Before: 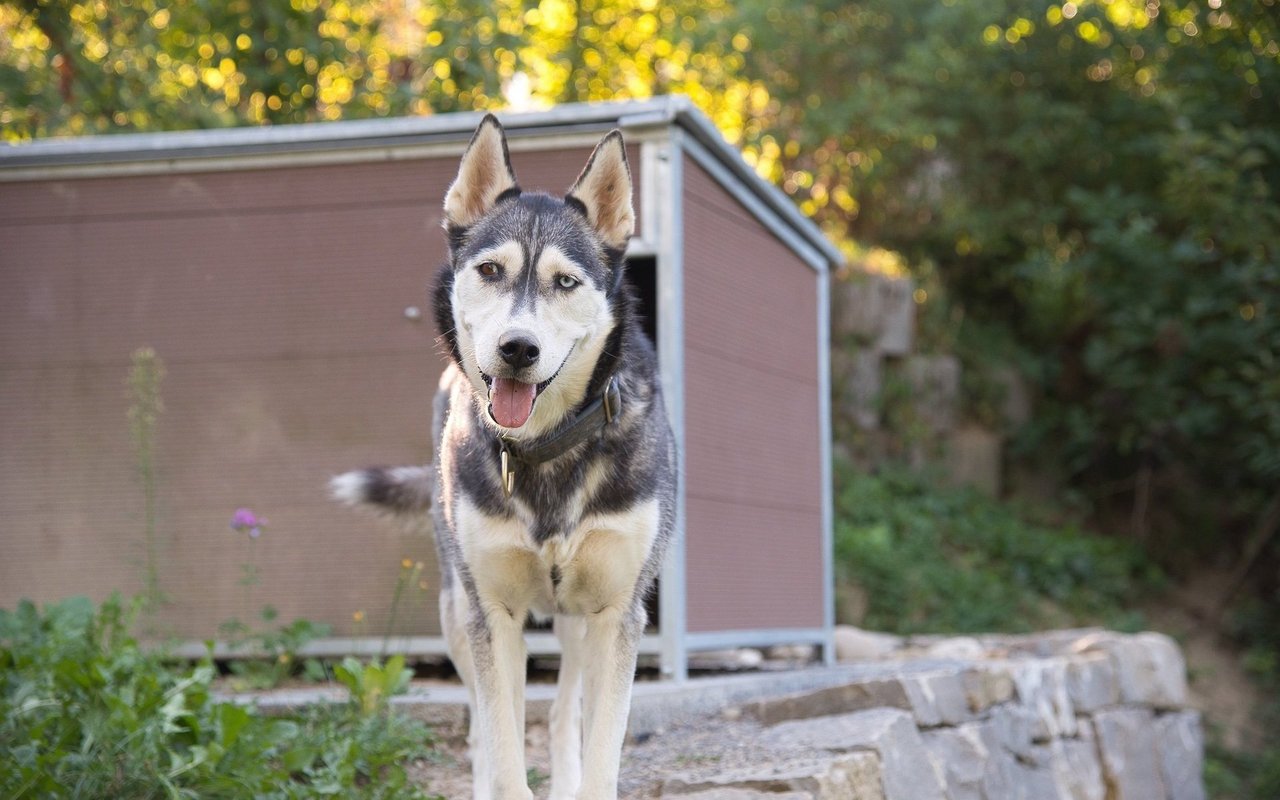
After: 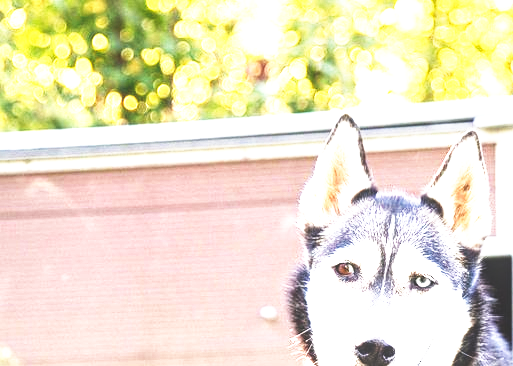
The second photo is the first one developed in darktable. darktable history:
sharpen: amount 0.205
contrast brightness saturation: saturation -0.064
crop and rotate: left 11.279%, top 0.085%, right 48.607%, bottom 54.15%
base curve: curves: ch0 [(0, 0.036) (0.007, 0.037) (0.604, 0.887) (1, 1)], preserve colors none
exposure: black level correction 0, exposure 1.739 EV, compensate highlight preservation false
color balance rgb: perceptual saturation grading › global saturation 20%, perceptual saturation grading › highlights -24.953%, perceptual saturation grading › shadows 24.462%, global vibrance 9.436%
local contrast: detail 130%
tone equalizer: on, module defaults
